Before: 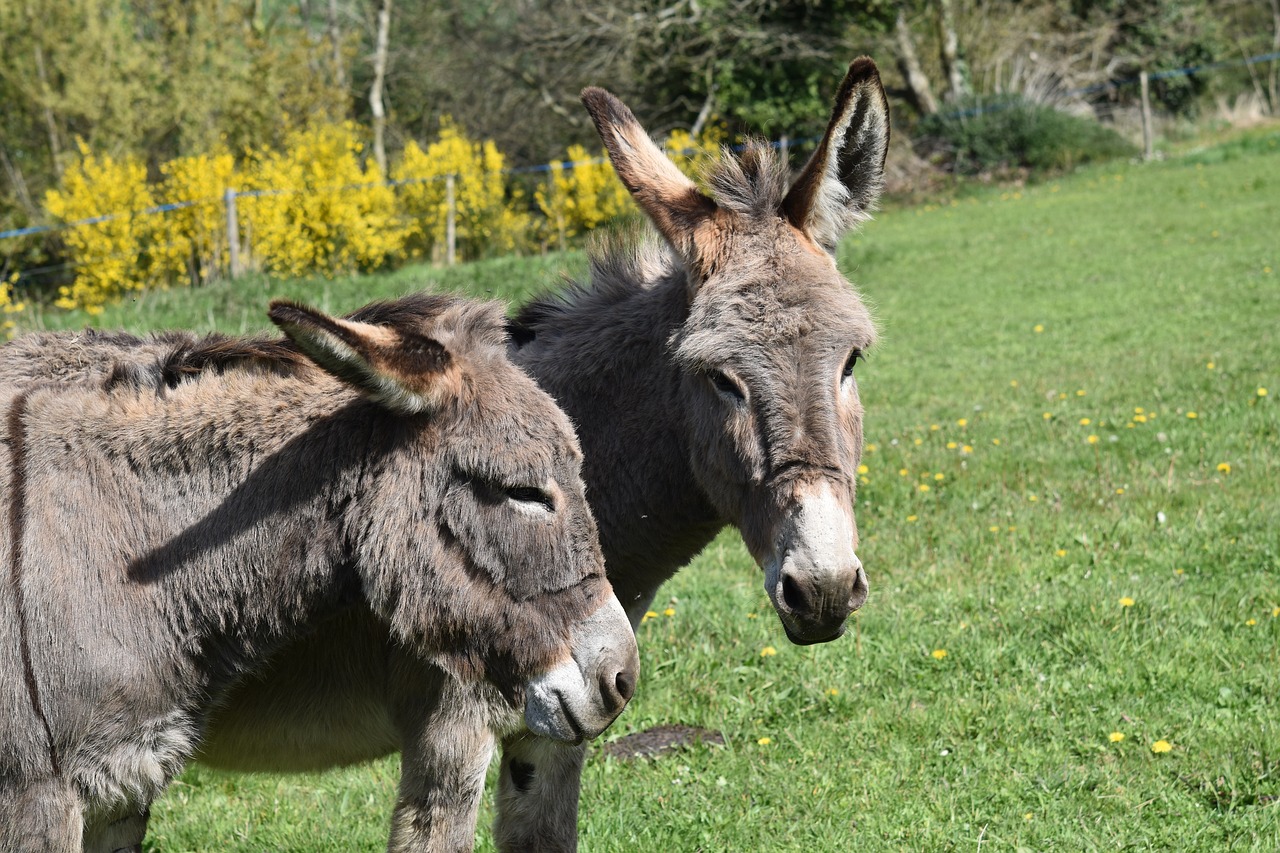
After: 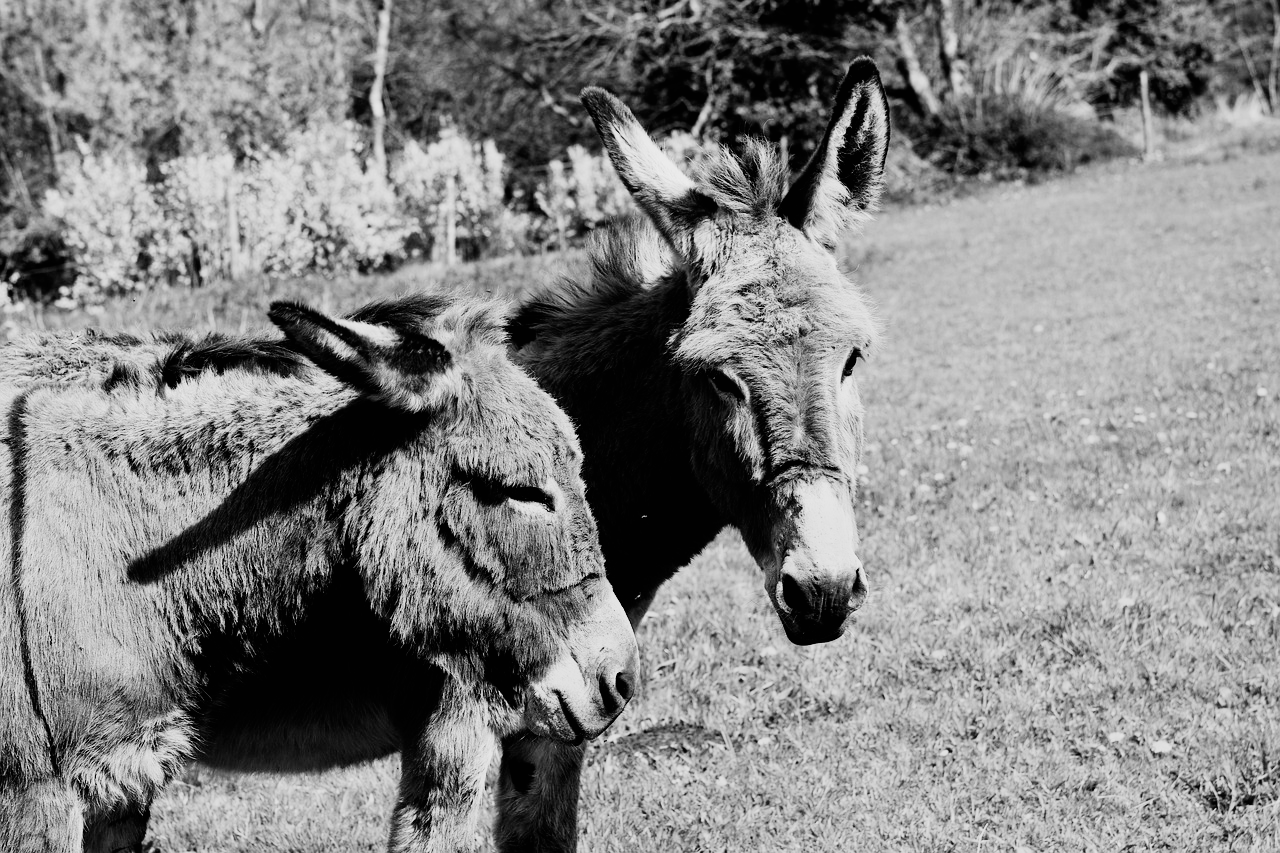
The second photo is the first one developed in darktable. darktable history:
monochrome: a 26.22, b 42.67, size 0.8
white balance: red 0.974, blue 1.044
filmic rgb: black relative exposure -4 EV, white relative exposure 3 EV, hardness 3.02, contrast 1.5
contrast brightness saturation: contrast 0.2, brightness 0.16, saturation 0.22
